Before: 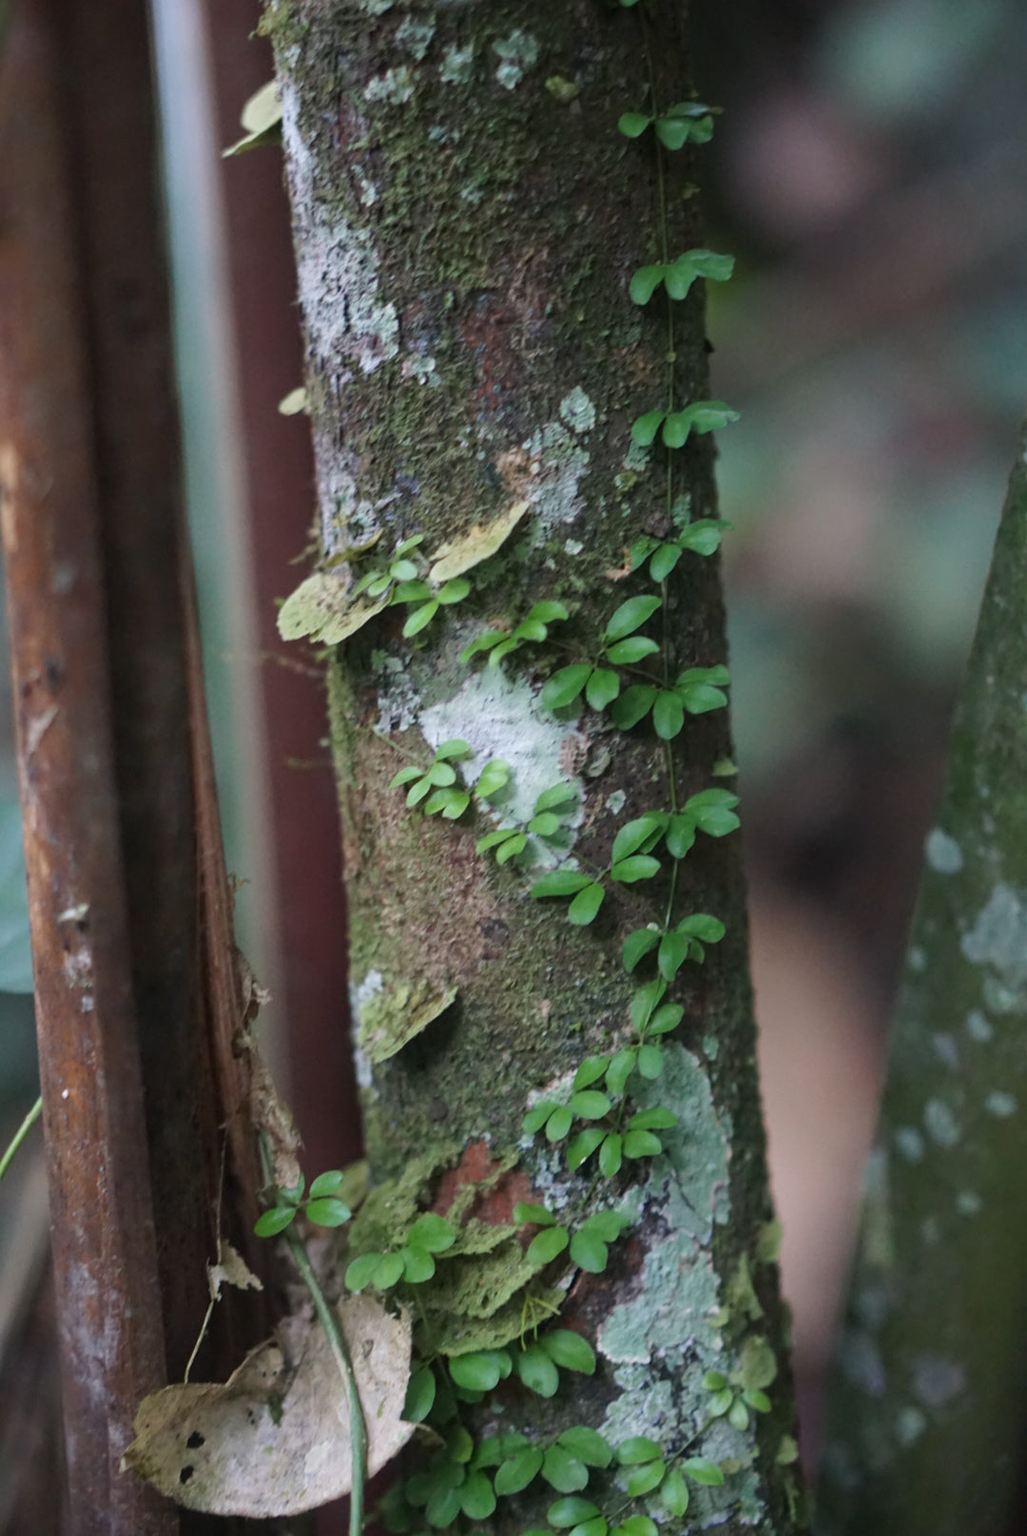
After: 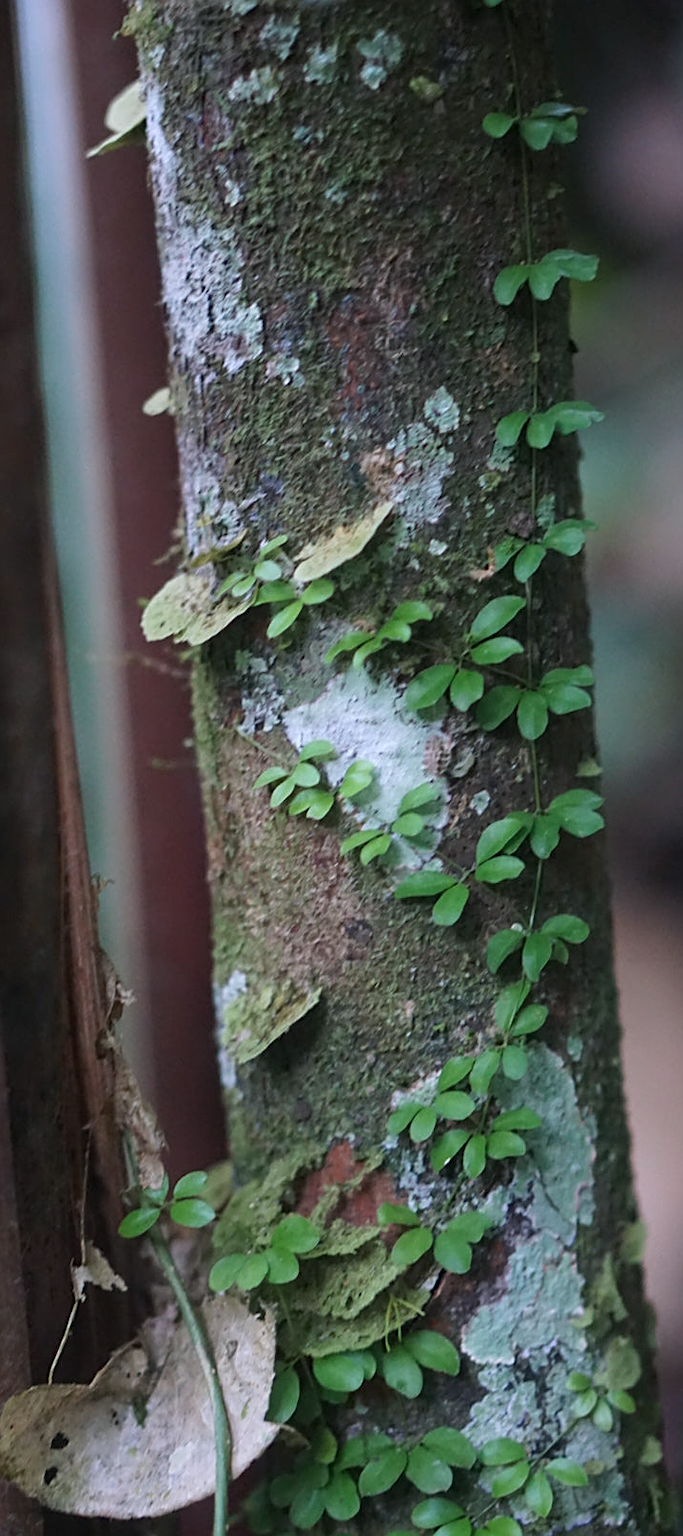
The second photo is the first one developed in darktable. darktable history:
crop and rotate: left 13.409%, right 19.924%
color calibration: illuminant as shot in camera, x 0.358, y 0.373, temperature 4628.91 K
sharpen: on, module defaults
